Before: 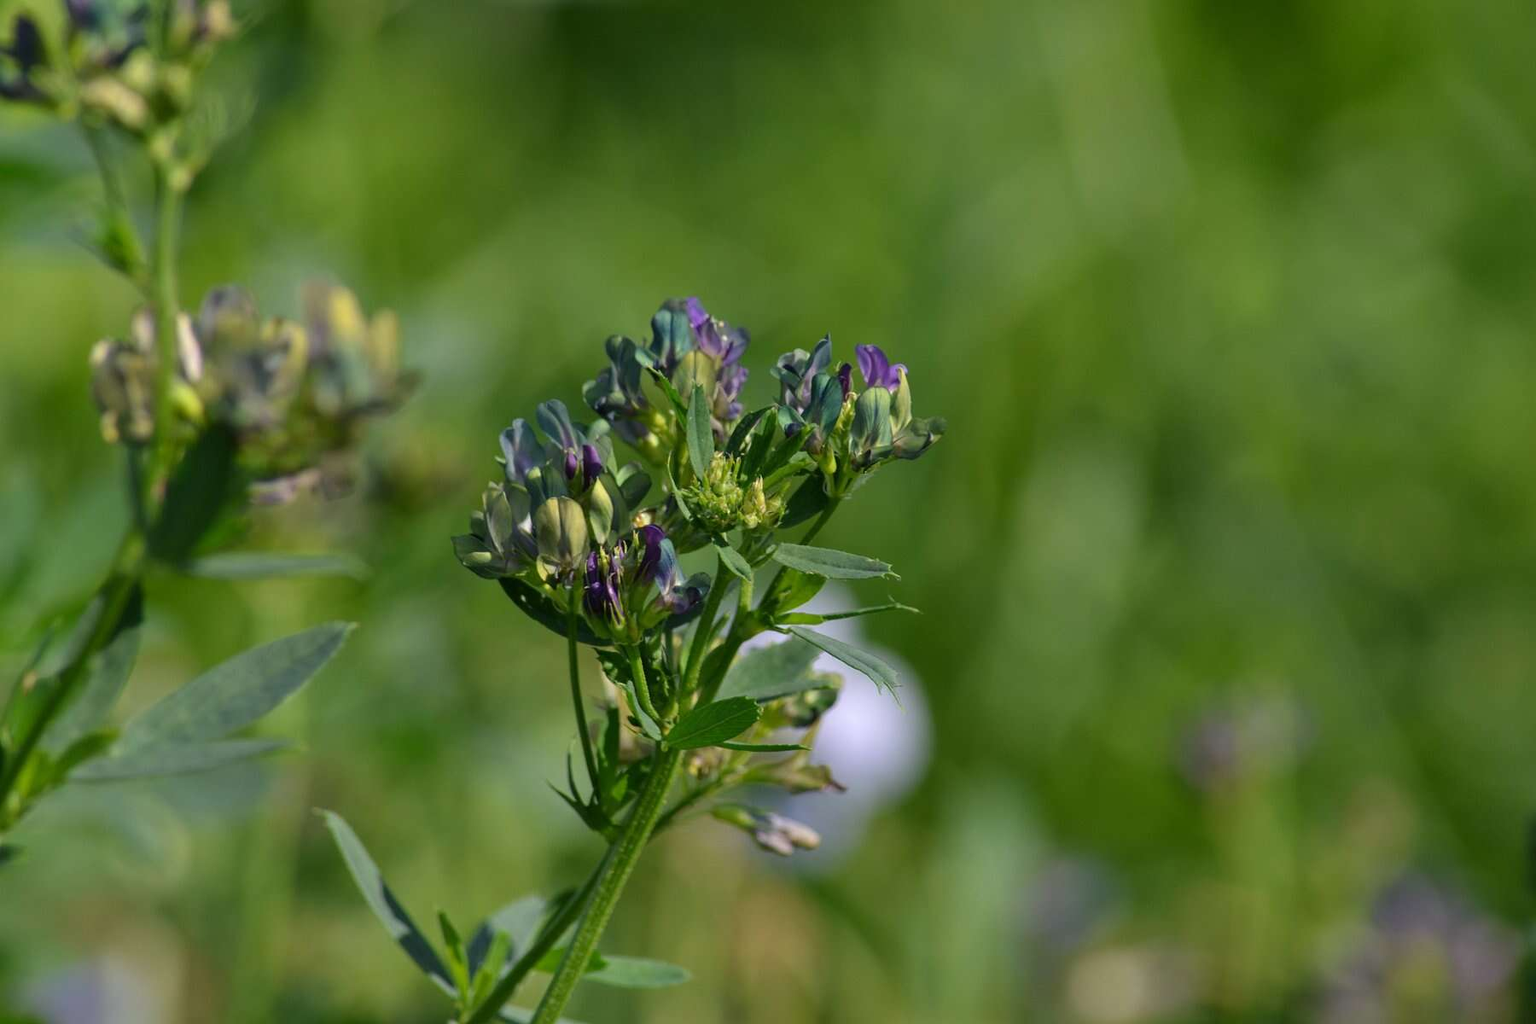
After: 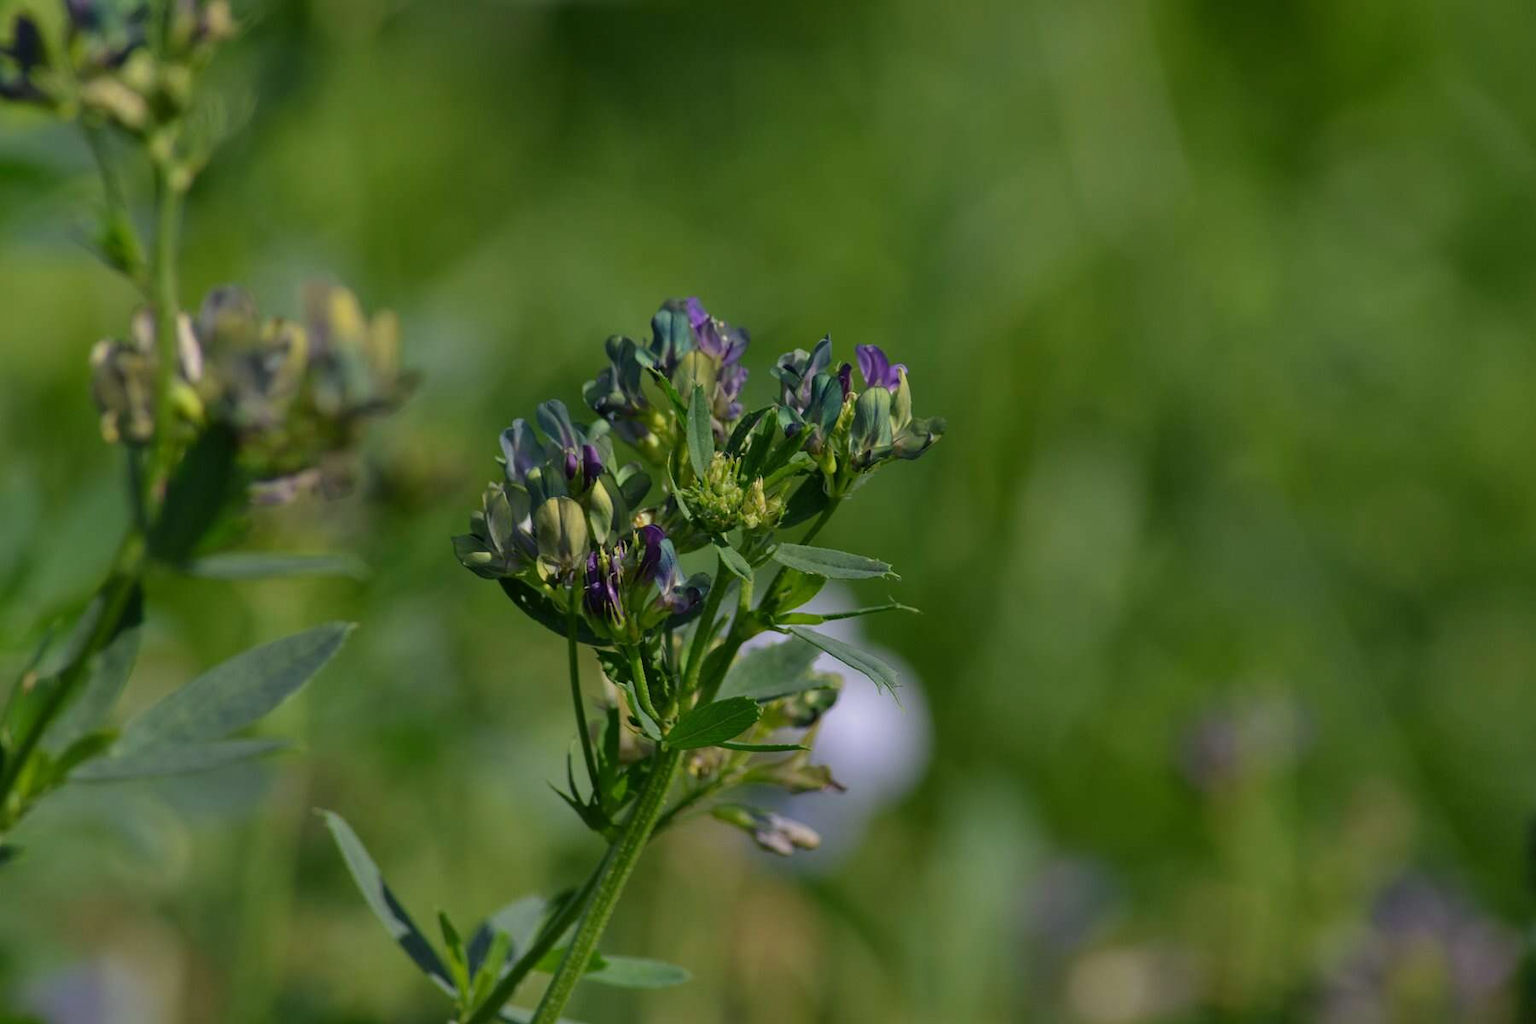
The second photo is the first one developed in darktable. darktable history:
tone equalizer: -8 EV 0.252 EV, -7 EV 0.439 EV, -6 EV 0.423 EV, -5 EV 0.229 EV, -3 EV -0.268 EV, -2 EV -0.394 EV, -1 EV -0.407 EV, +0 EV -0.241 EV, smoothing diameter 24.98%, edges refinement/feathering 5.94, preserve details guided filter
